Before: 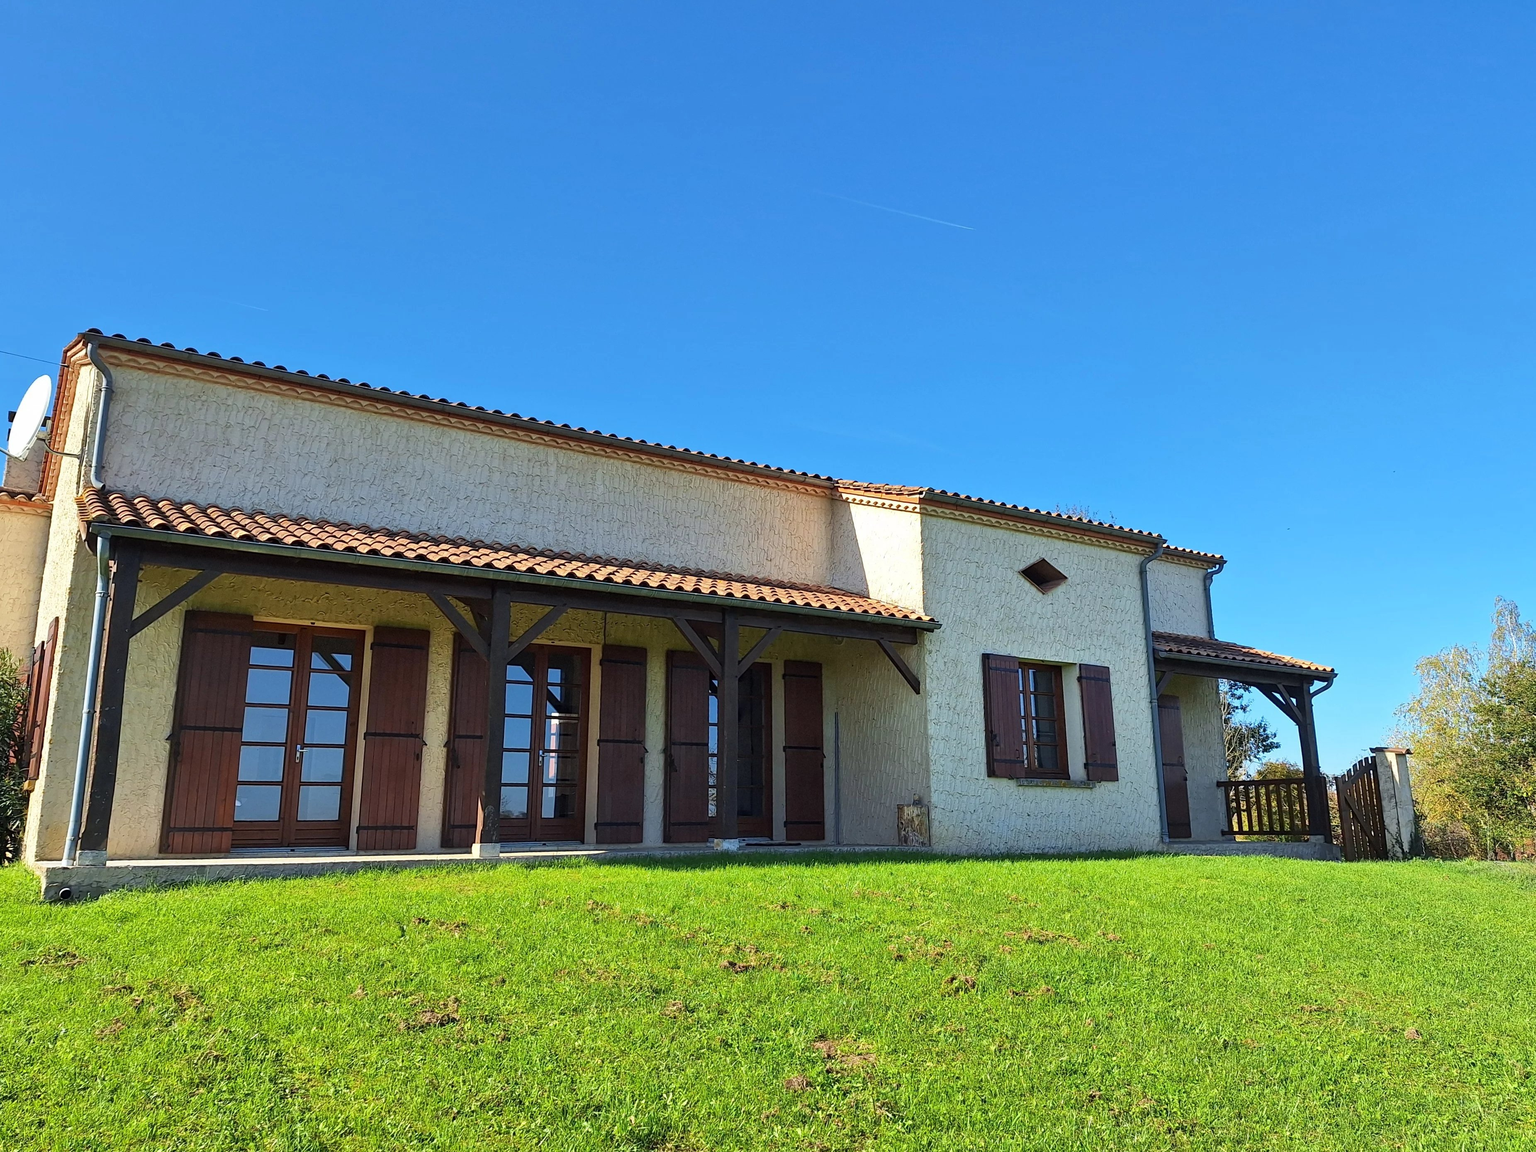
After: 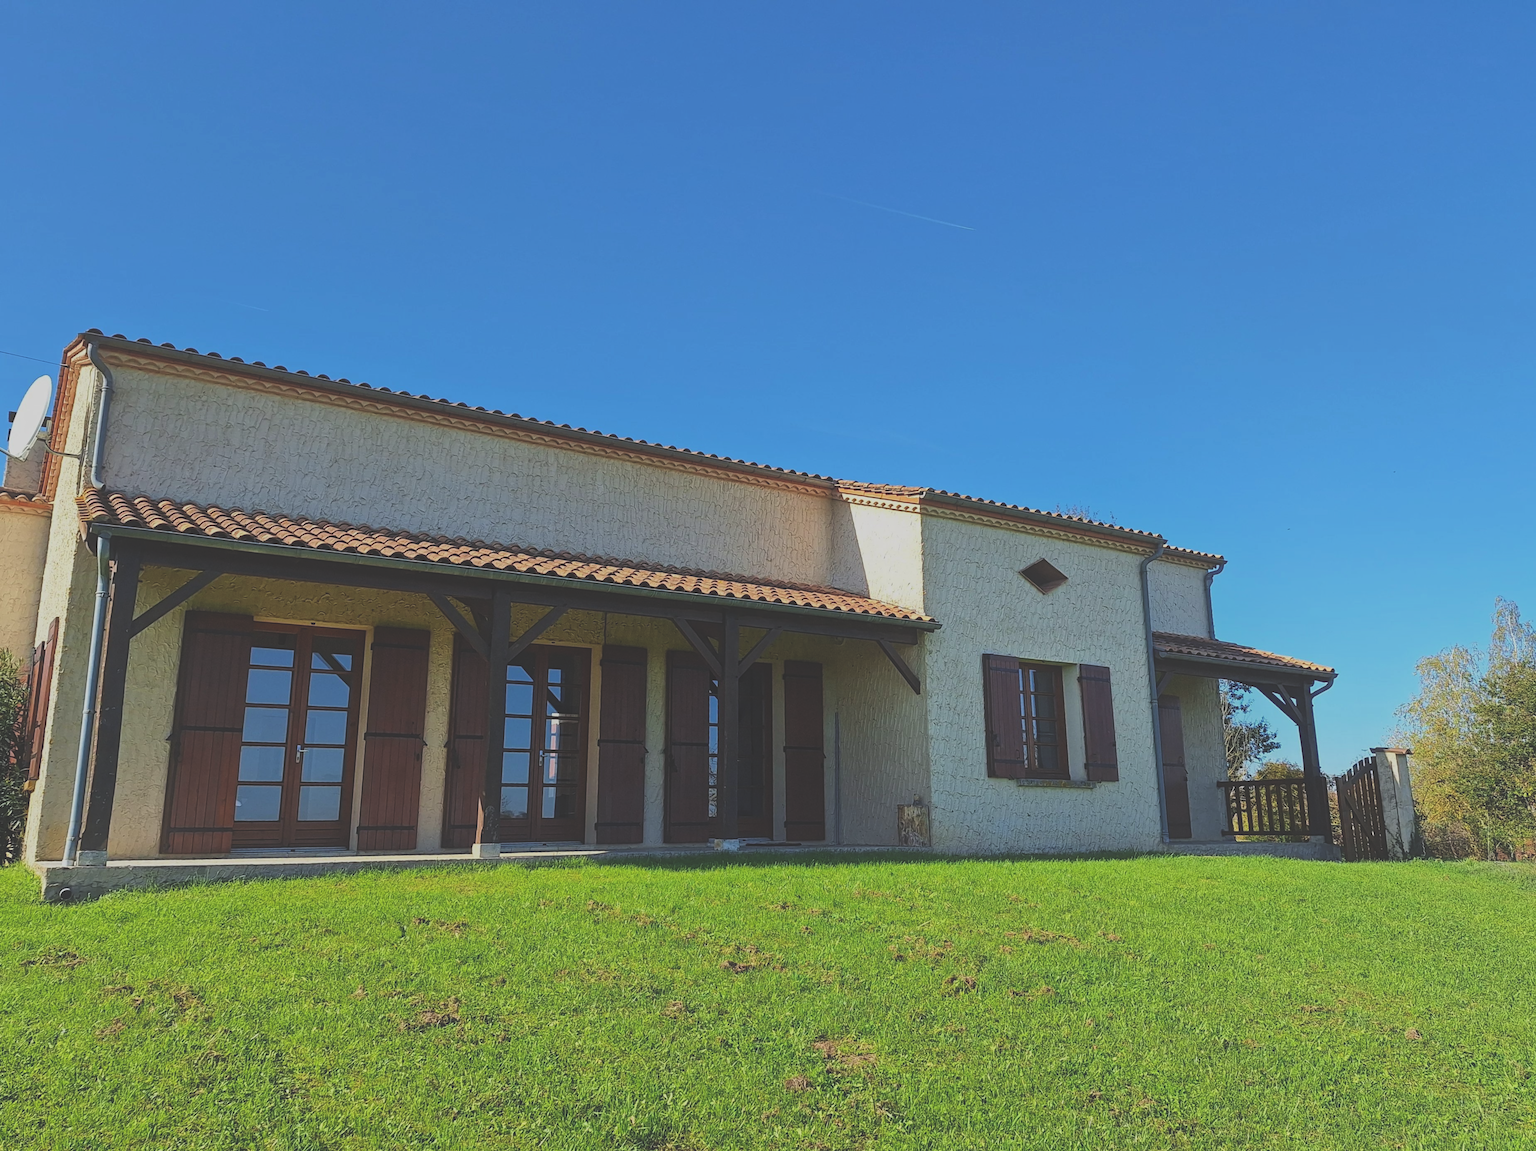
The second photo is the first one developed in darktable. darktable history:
contrast equalizer: y [[0.439, 0.44, 0.442, 0.457, 0.493, 0.498], [0.5 ×6], [0.5 ×6], [0 ×6], [0 ×6]], mix 0.59
exposure: black level correction -0.036, exposure -0.497 EV, compensate highlight preservation false
